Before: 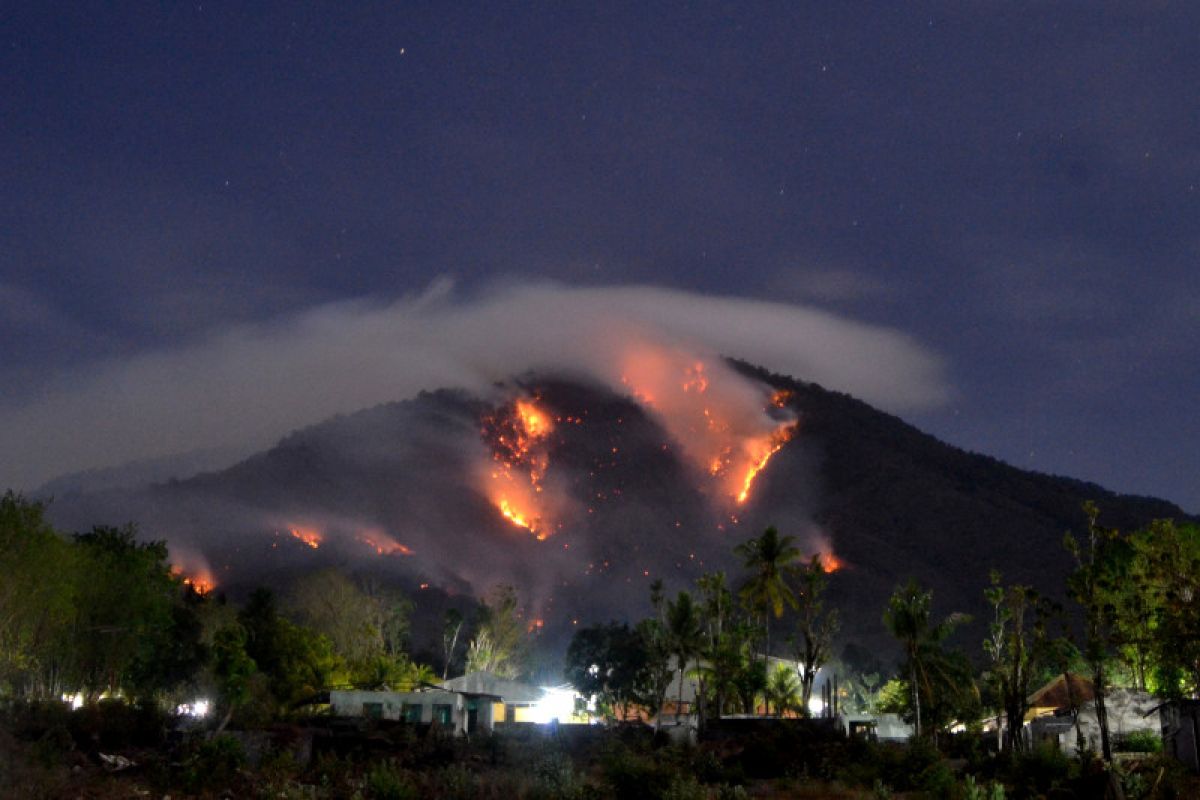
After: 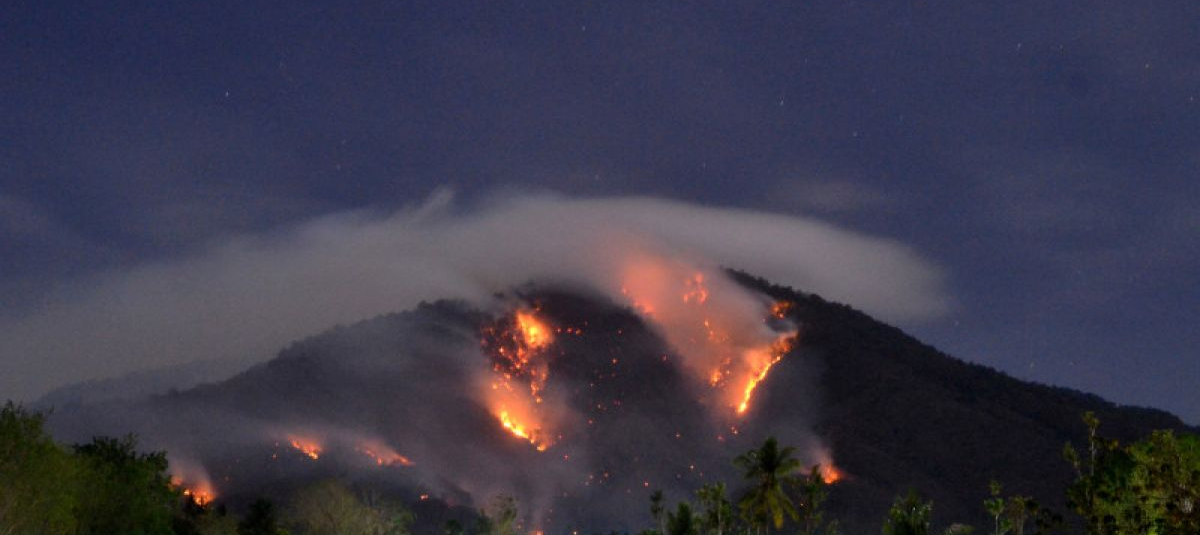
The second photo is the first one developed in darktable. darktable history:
crop: top 11.172%, bottom 21.9%
